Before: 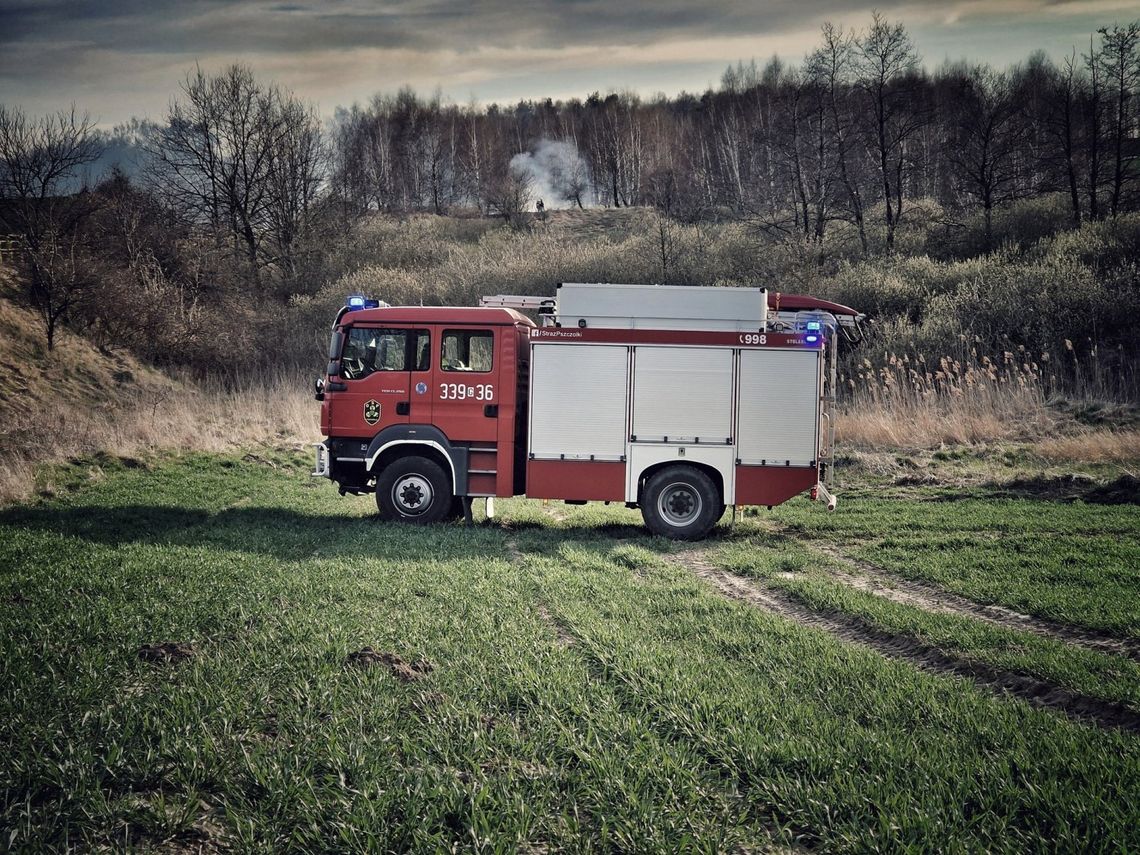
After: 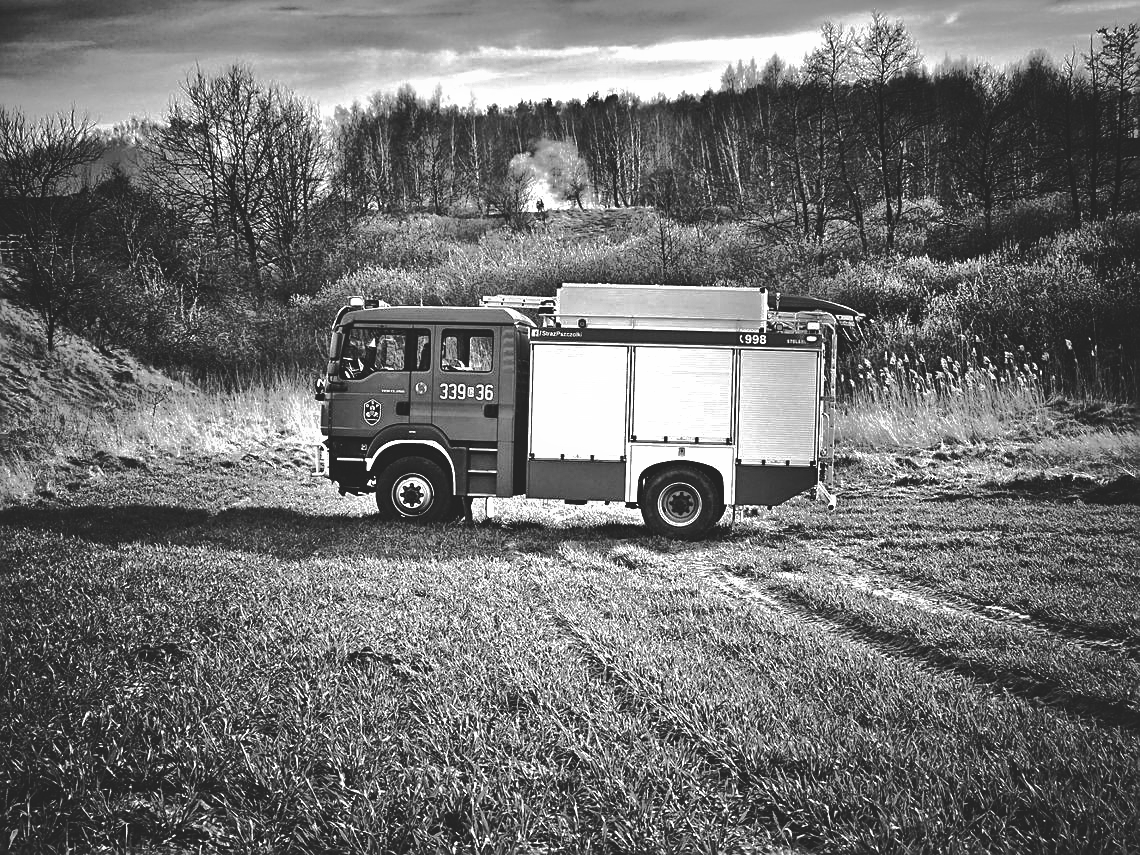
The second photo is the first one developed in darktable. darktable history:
color balance rgb: shadows lift › chroma 2%, shadows lift › hue 247.2°, power › chroma 0.3%, power › hue 25.2°, highlights gain › chroma 3%, highlights gain › hue 60°, global offset › luminance 2%, perceptual saturation grading › global saturation 20%, perceptual saturation grading › highlights -20%, perceptual saturation grading › shadows 30%
contrast brightness saturation: contrast 0.1, brightness 0.03, saturation 0.09
monochrome: on, module defaults
sharpen: on, module defaults
exposure: exposure 0.191 EV, compensate highlight preservation false
shadows and highlights: shadows -19.91, highlights -73.15
tone equalizer: -8 EV -1.08 EV, -7 EV -1.01 EV, -6 EV -0.867 EV, -5 EV -0.578 EV, -3 EV 0.578 EV, -2 EV 0.867 EV, -1 EV 1.01 EV, +0 EV 1.08 EV, edges refinement/feathering 500, mask exposure compensation -1.57 EV, preserve details no
velvia: strength 67.07%, mid-tones bias 0.972
